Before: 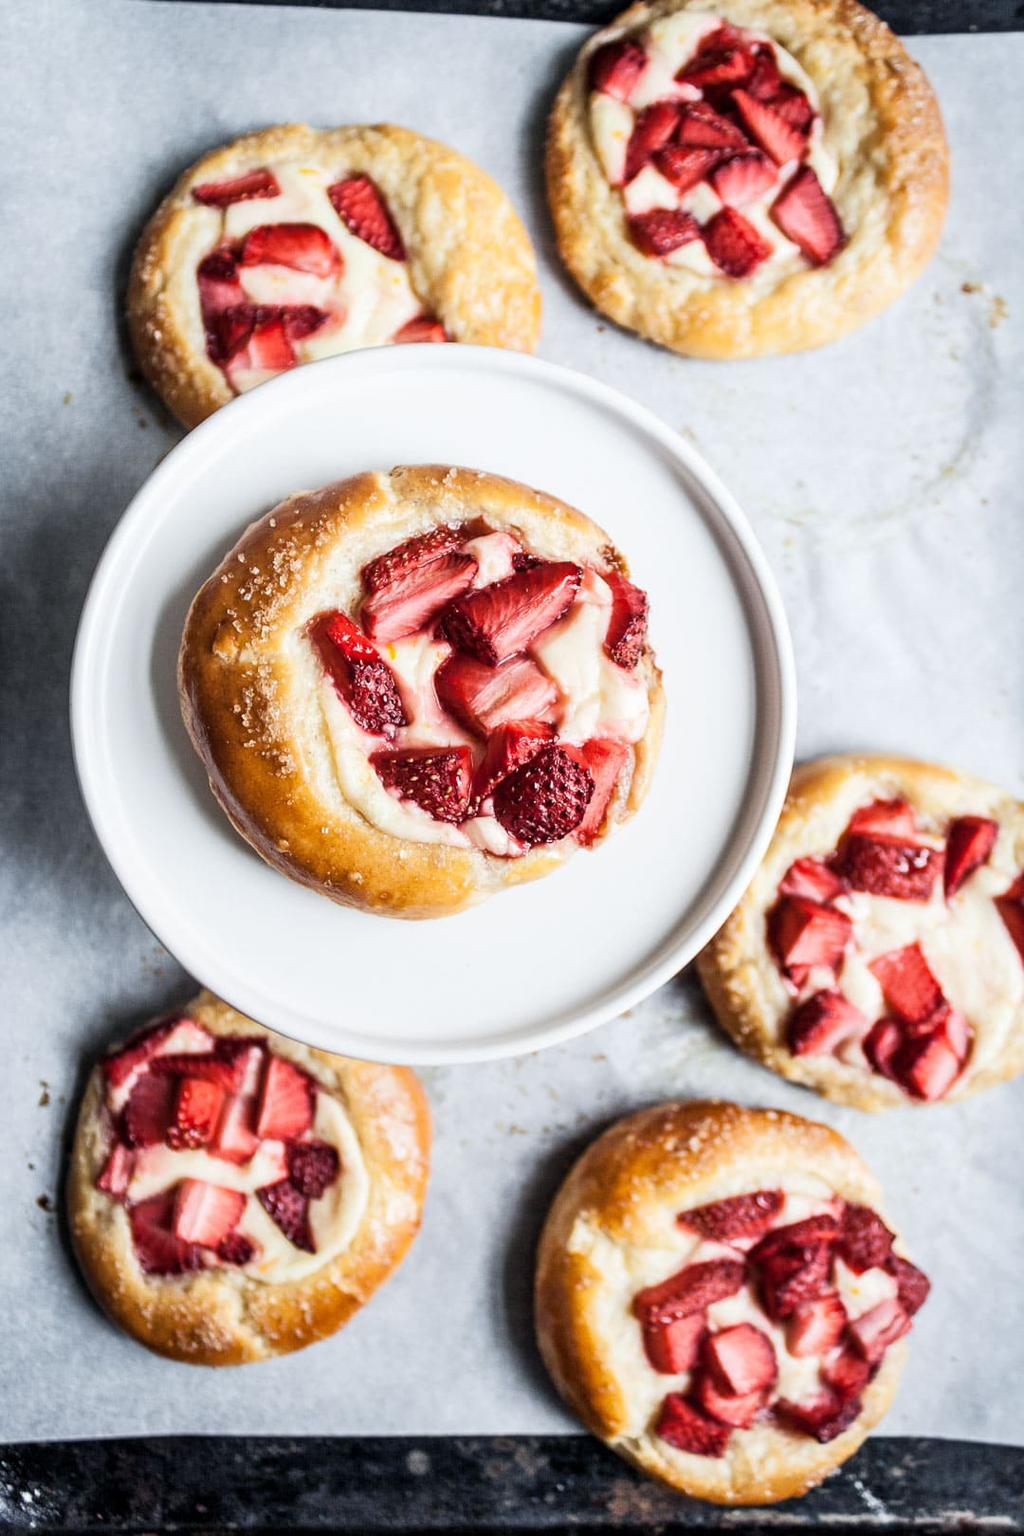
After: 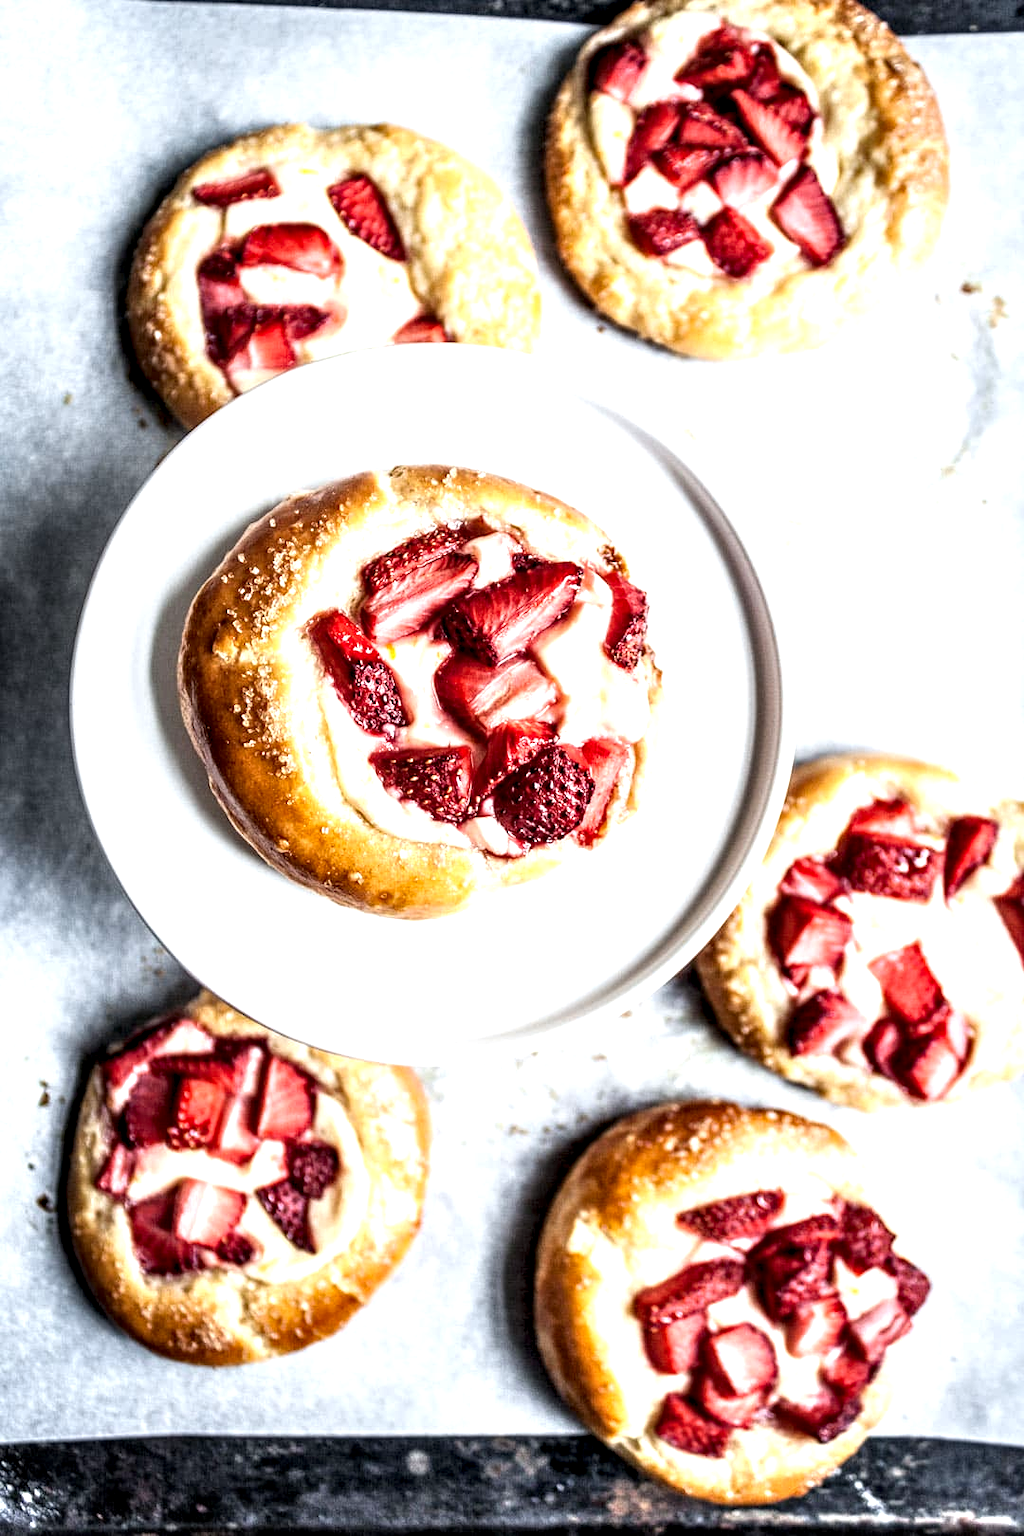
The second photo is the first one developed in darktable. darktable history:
exposure: exposure 0.6 EV, compensate exposure bias true, compensate highlight preservation false
local contrast: highlights 65%, shadows 54%, detail 168%, midtone range 0.515
